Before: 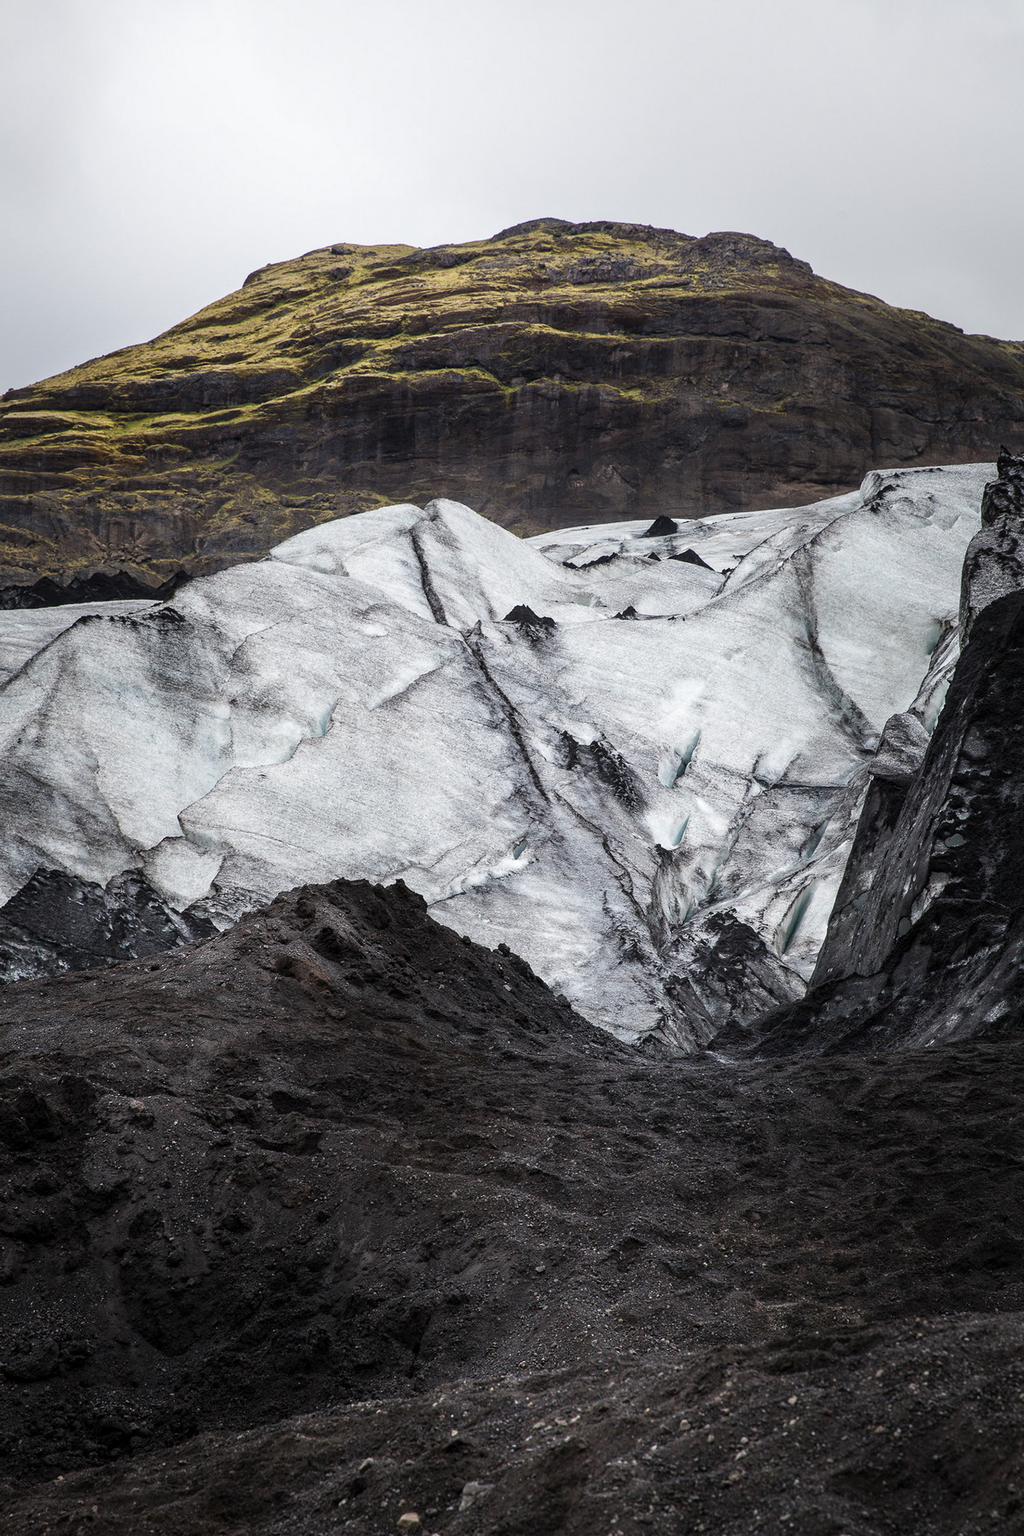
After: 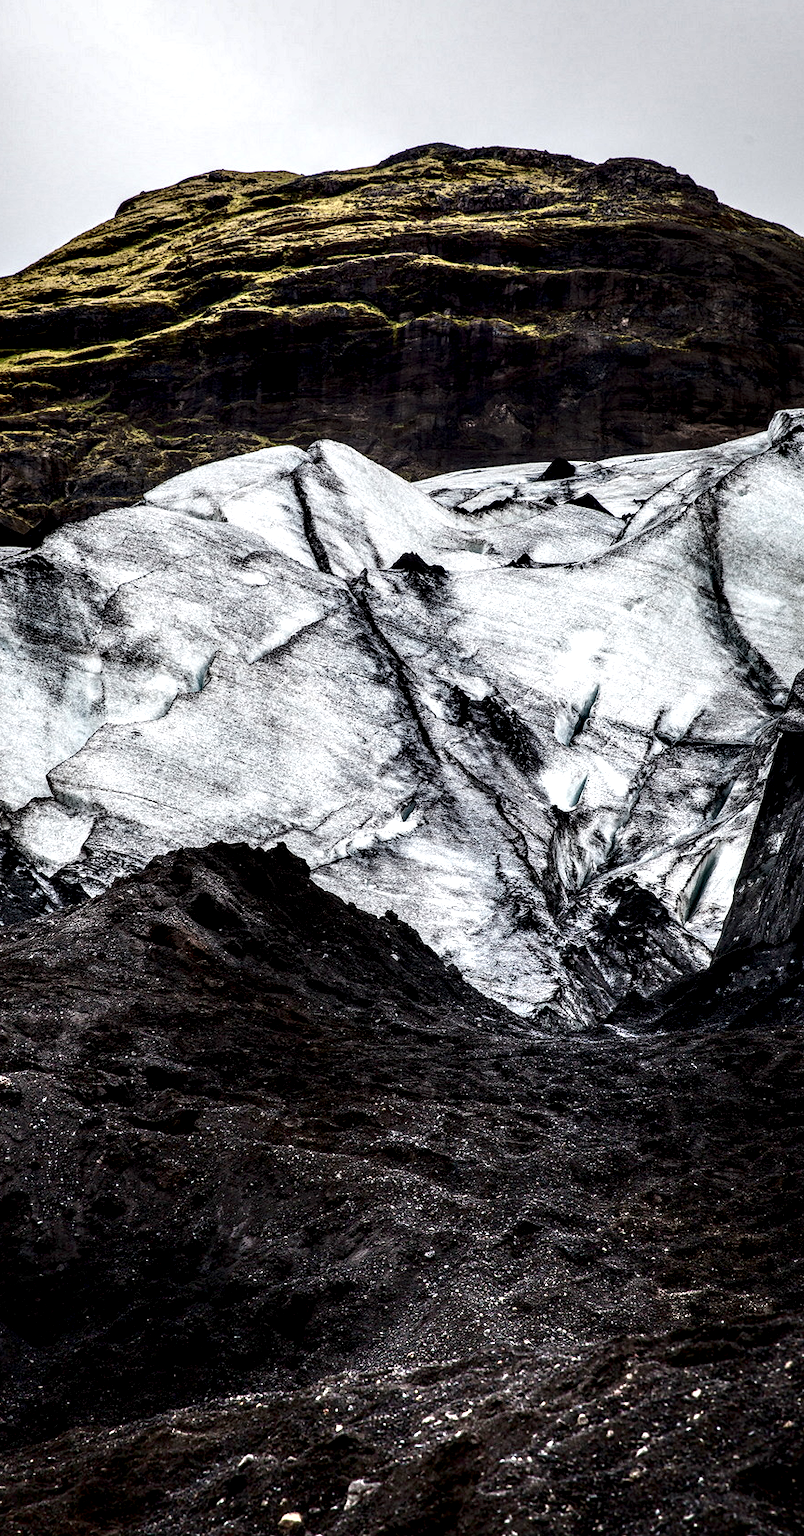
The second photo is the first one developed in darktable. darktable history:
local contrast: highlights 80%, shadows 57%, detail 174%, midtone range 0.604
contrast brightness saturation: contrast 0.188, brightness -0.221, saturation 0.106
crop and rotate: left 13.107%, top 5.427%, right 12.623%
shadows and highlights: soften with gaussian
